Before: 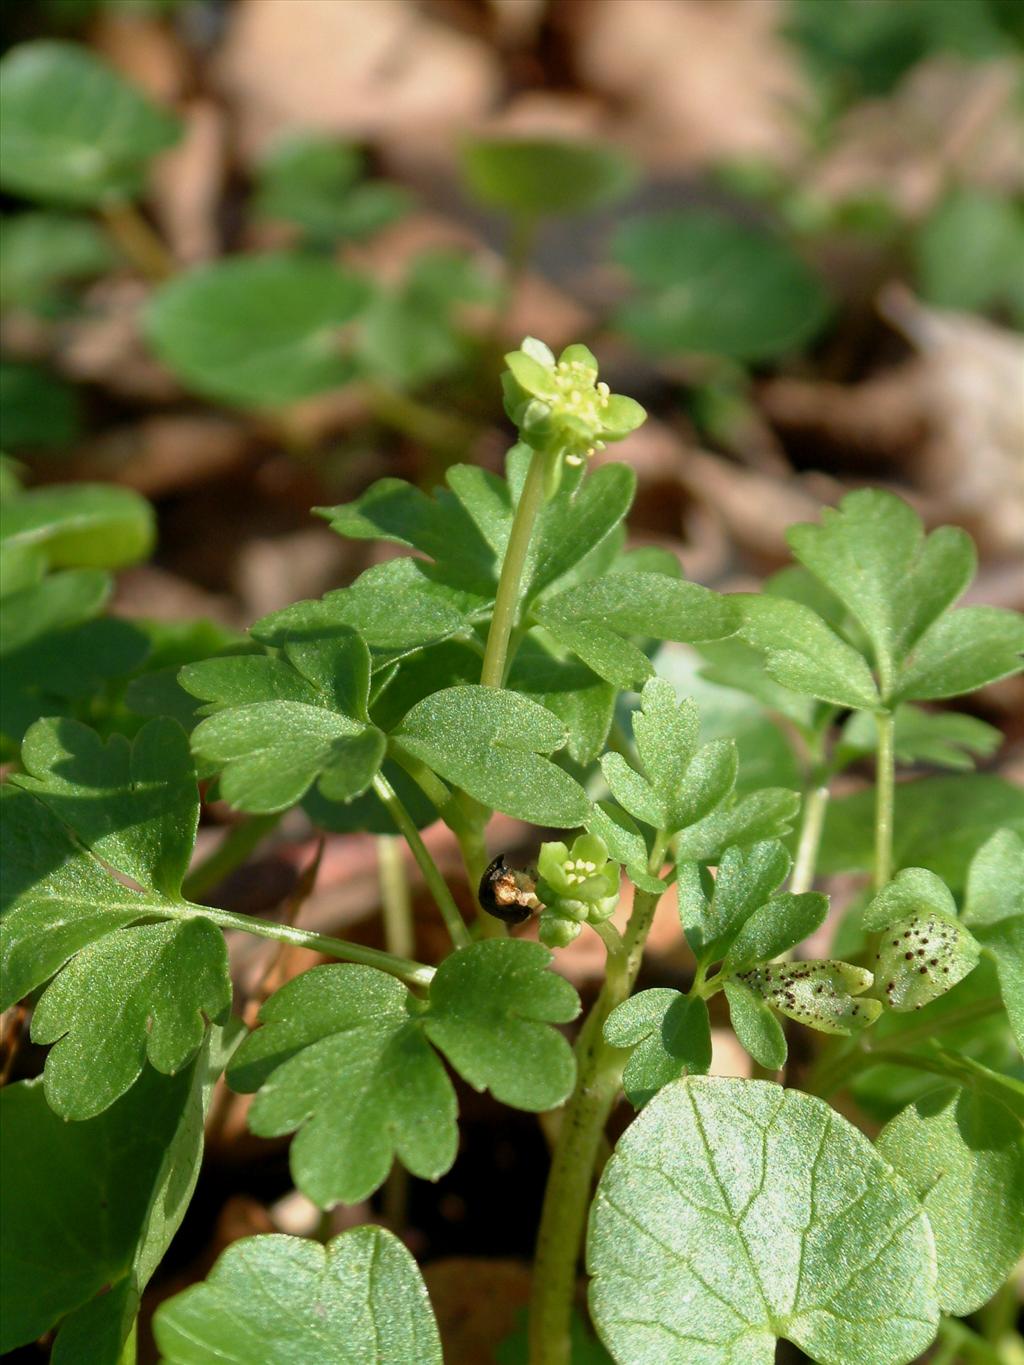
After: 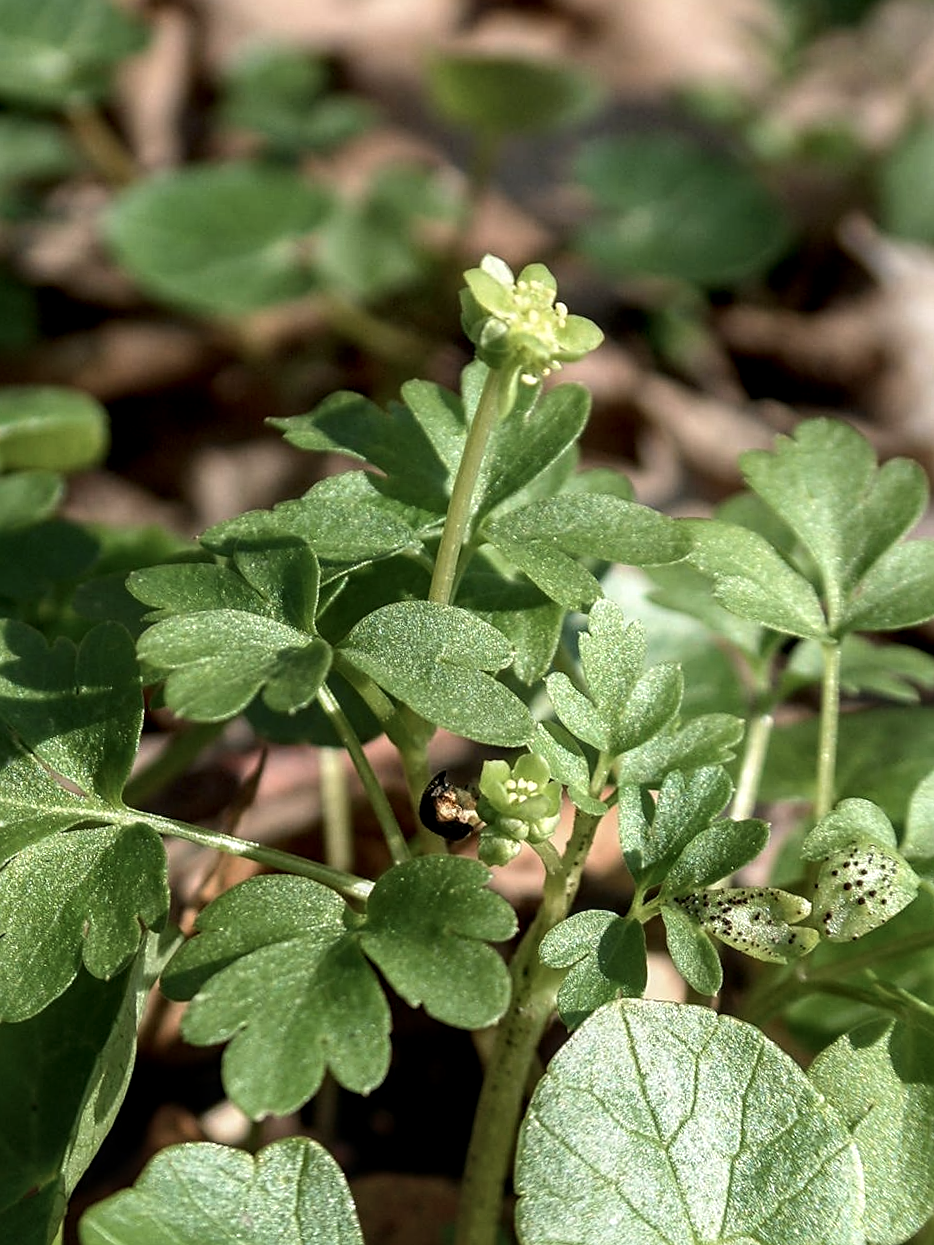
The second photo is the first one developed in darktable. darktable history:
contrast brightness saturation: contrast 0.06, brightness -0.01, saturation -0.23
crop and rotate: angle -1.96°, left 3.097%, top 4.154%, right 1.586%, bottom 0.529%
local contrast: detail 130%
sharpen: on, module defaults
exposure: exposure -0.242 EV, compensate highlight preservation false
tone equalizer: -8 EV -0.417 EV, -7 EV -0.389 EV, -6 EV -0.333 EV, -5 EV -0.222 EV, -3 EV 0.222 EV, -2 EV 0.333 EV, -1 EV 0.389 EV, +0 EV 0.417 EV, edges refinement/feathering 500, mask exposure compensation -1.25 EV, preserve details no
